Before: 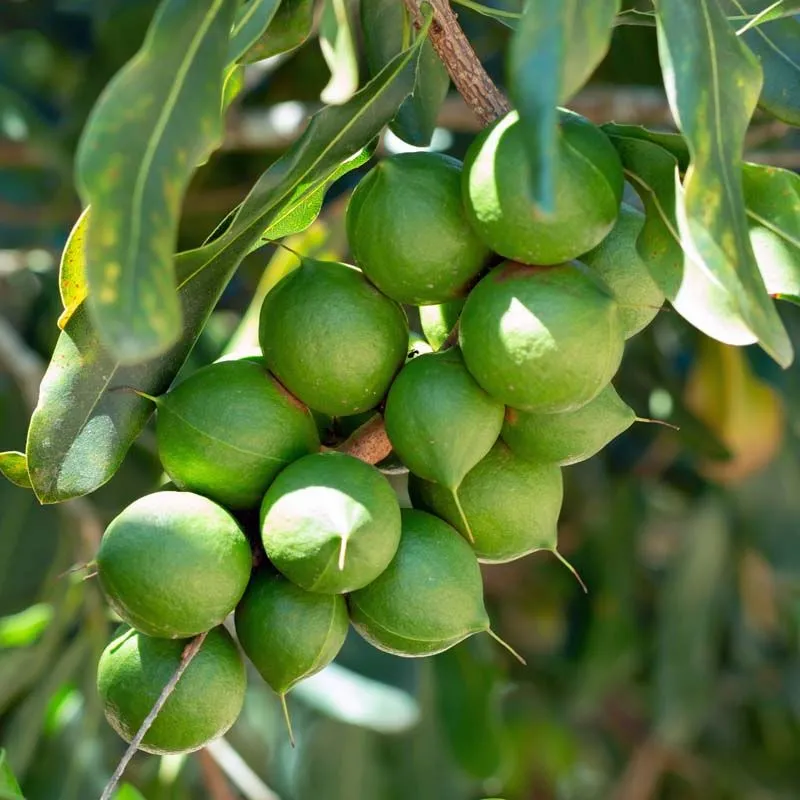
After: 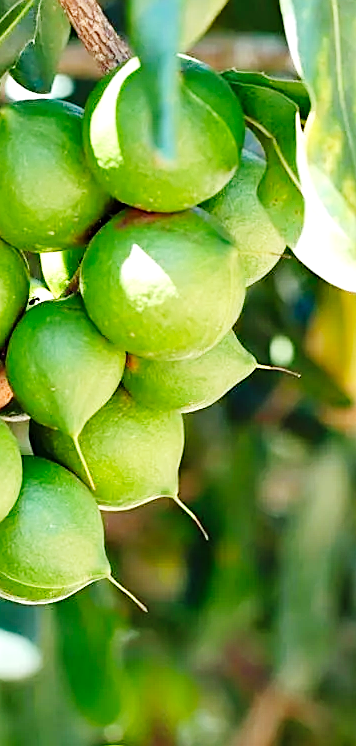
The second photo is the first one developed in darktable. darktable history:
sharpen: on, module defaults
crop: left 47.388%, top 6.669%, right 7.996%
base curve: curves: ch0 [(0, 0) (0.032, 0.025) (0.121, 0.166) (0.206, 0.329) (0.605, 0.79) (1, 1)], fusion 1, preserve colors none
